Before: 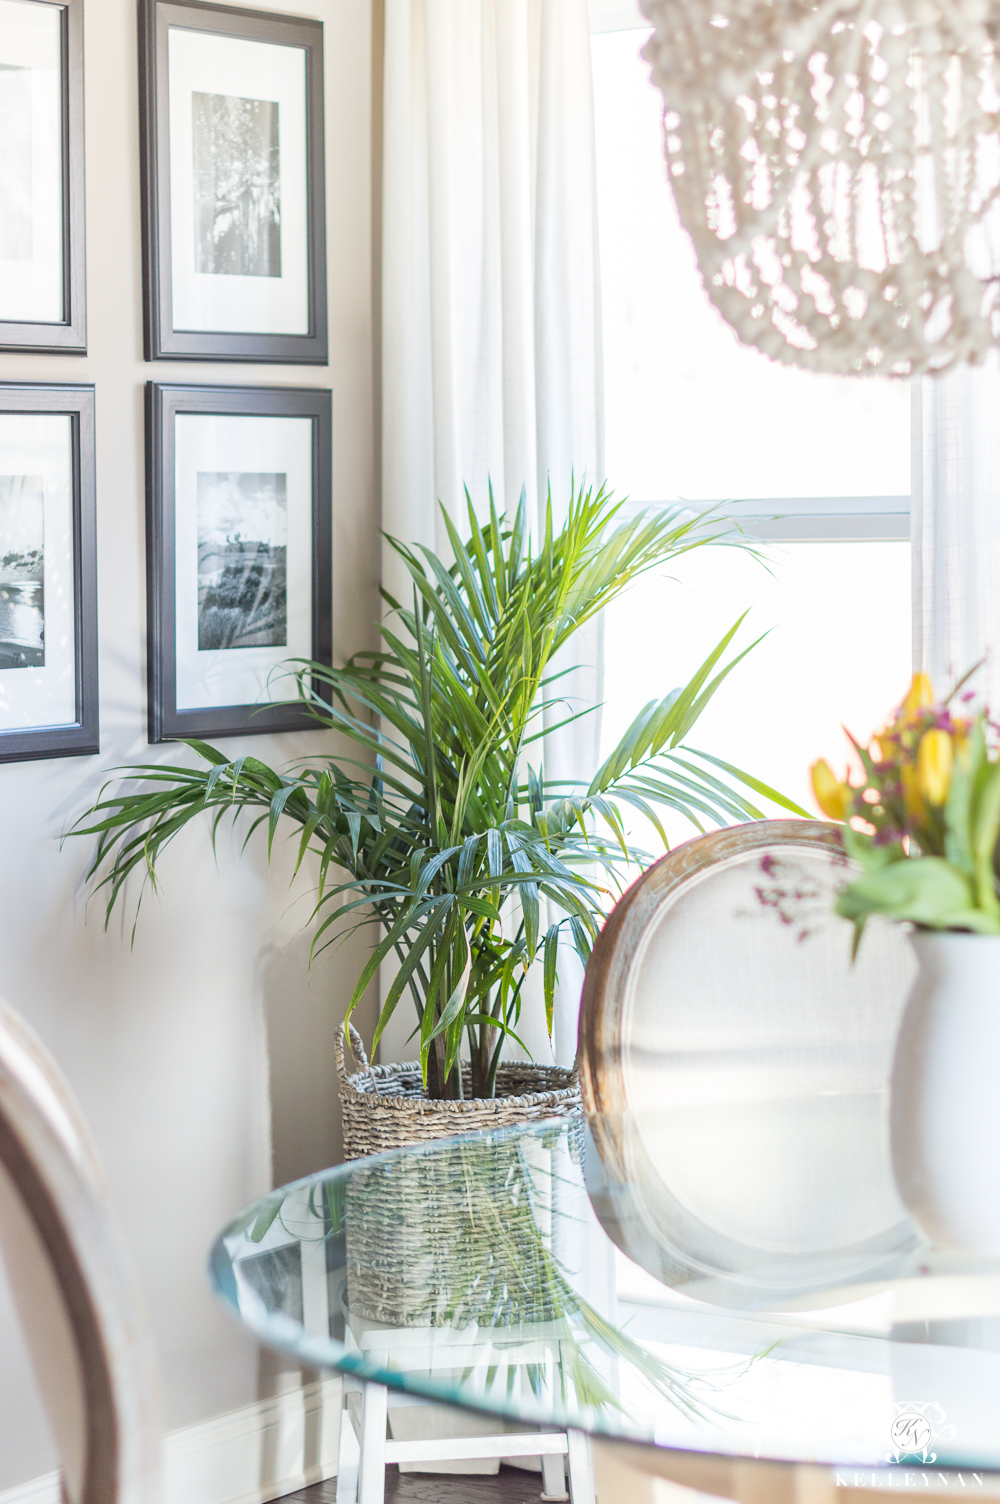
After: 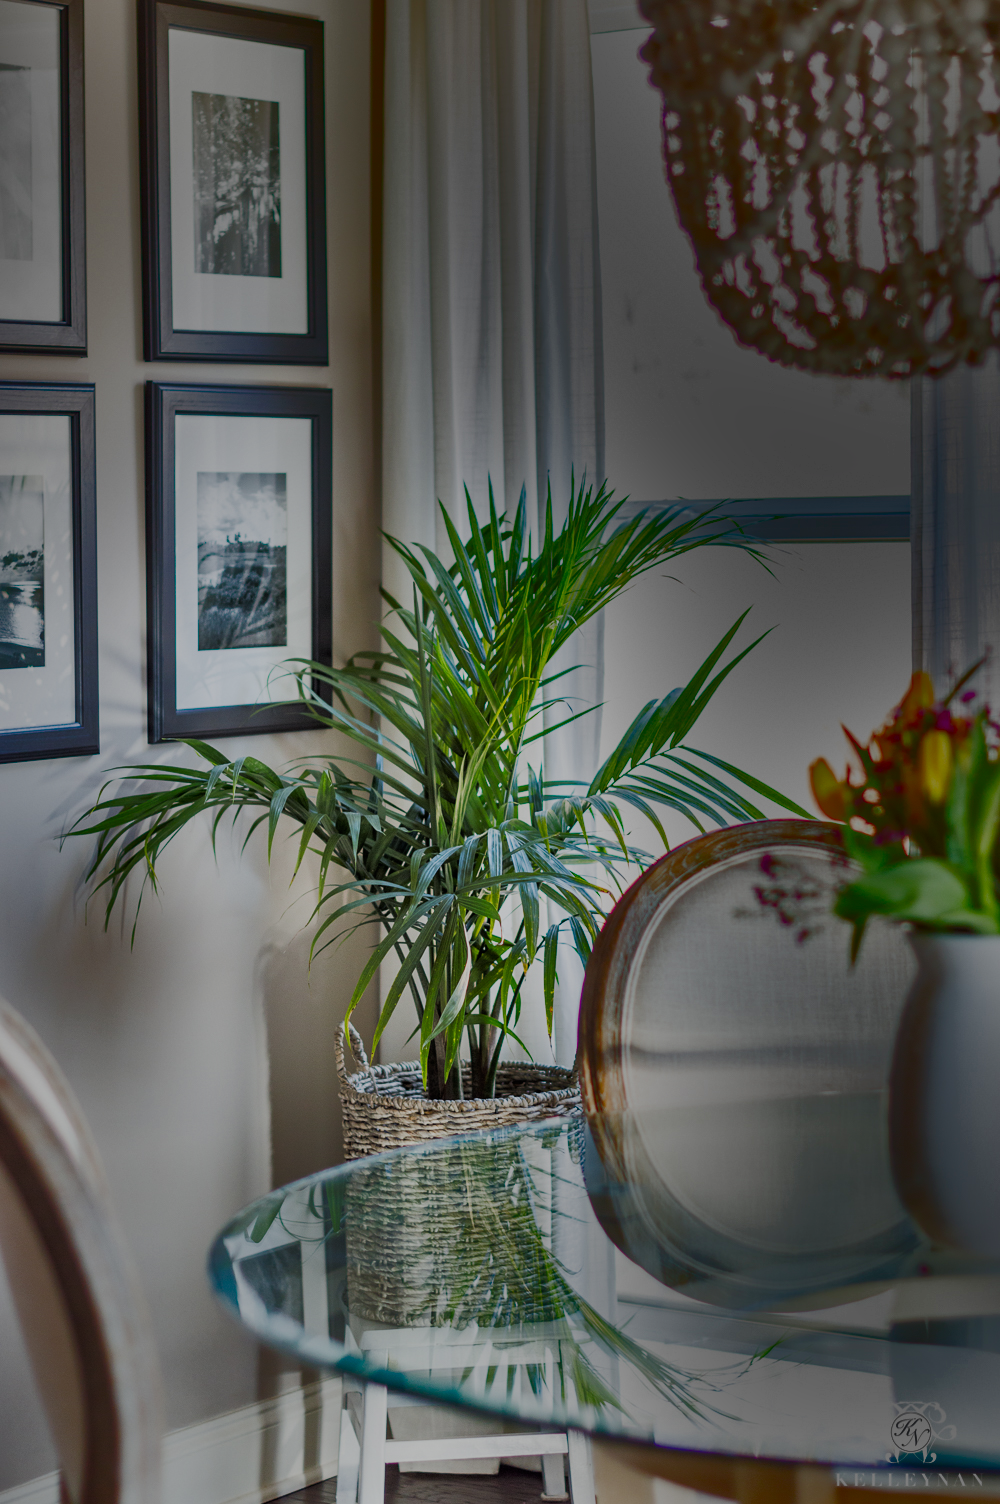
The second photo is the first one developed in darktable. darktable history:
shadows and highlights: radius 123.98, shadows 100, white point adjustment -3, highlights -100, highlights color adjustment 89.84%, soften with gaussian
filmic rgb: black relative exposure -5 EV, hardness 2.88, contrast 1.2, highlights saturation mix -30%
